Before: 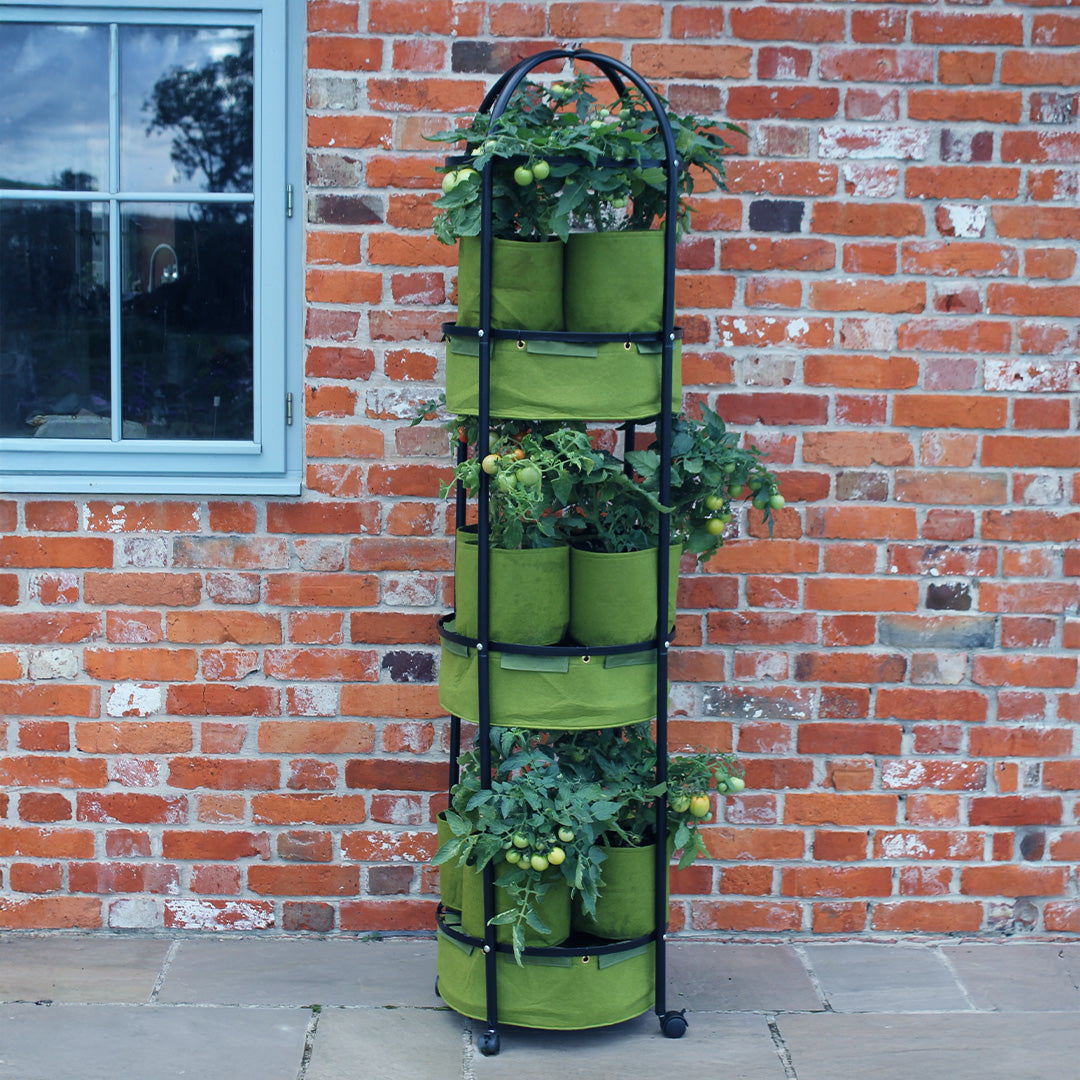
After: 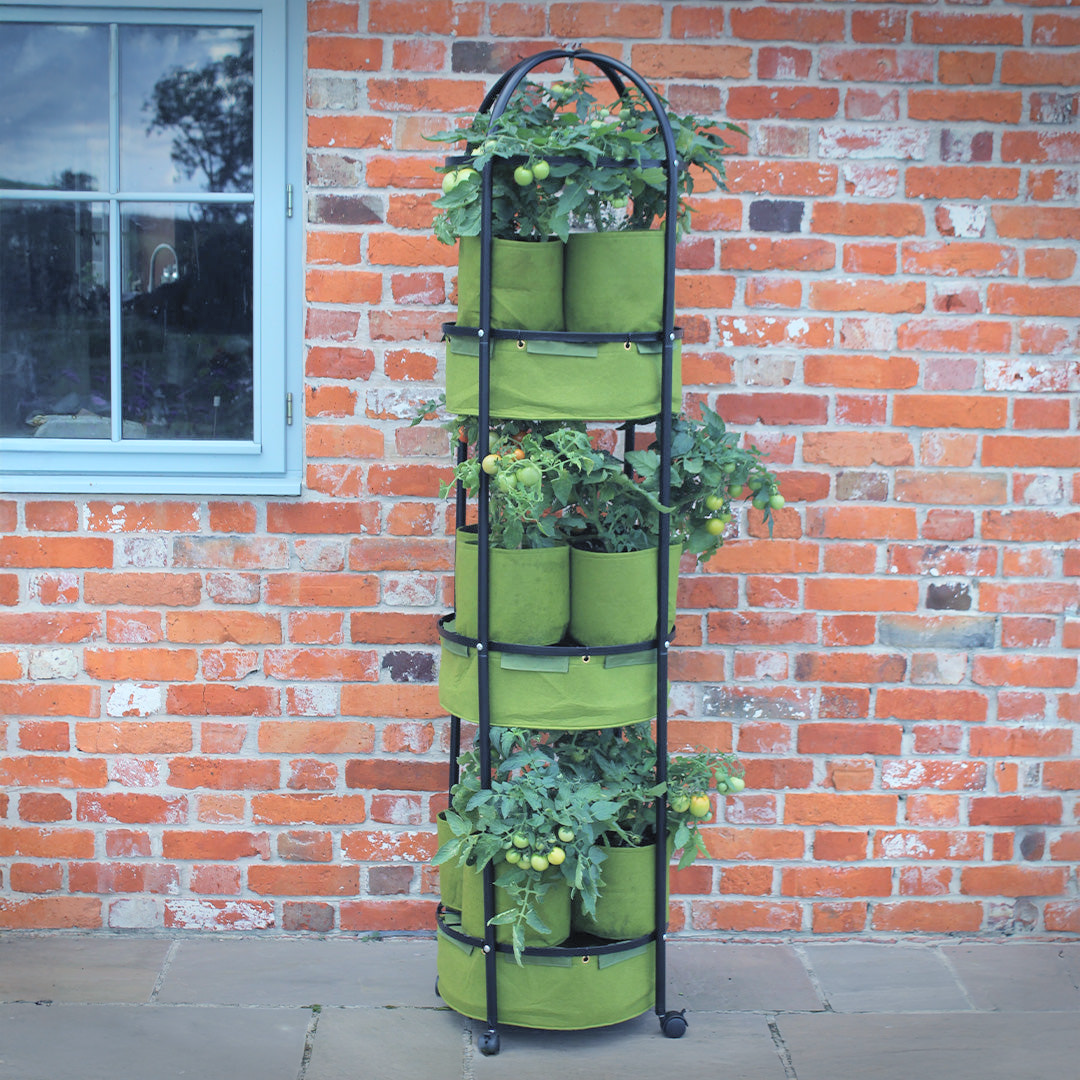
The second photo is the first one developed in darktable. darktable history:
vignetting: fall-off start 100.49%, saturation 0.003, width/height ratio 1.302
contrast brightness saturation: brightness 0.278
